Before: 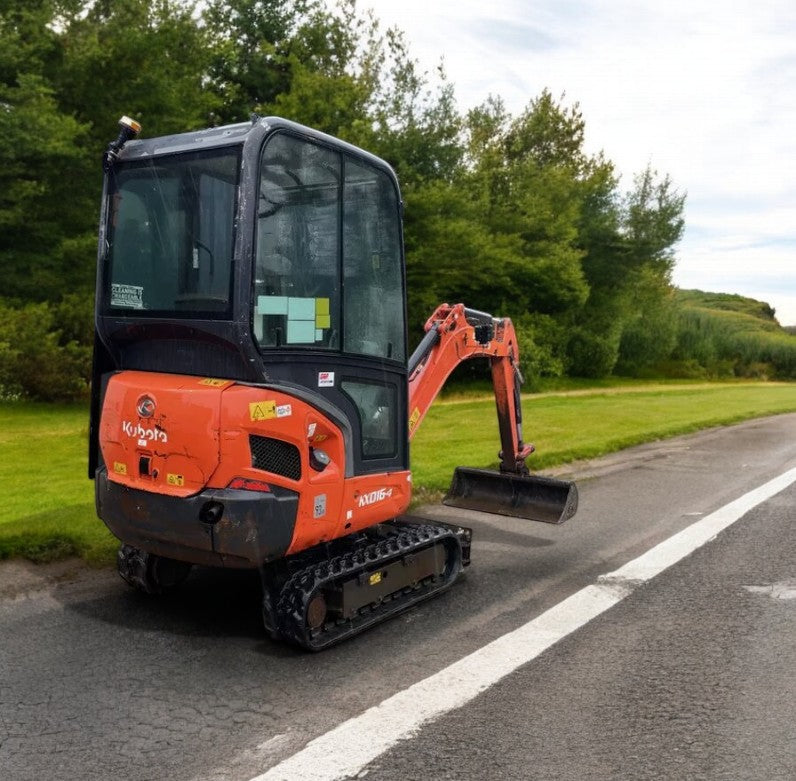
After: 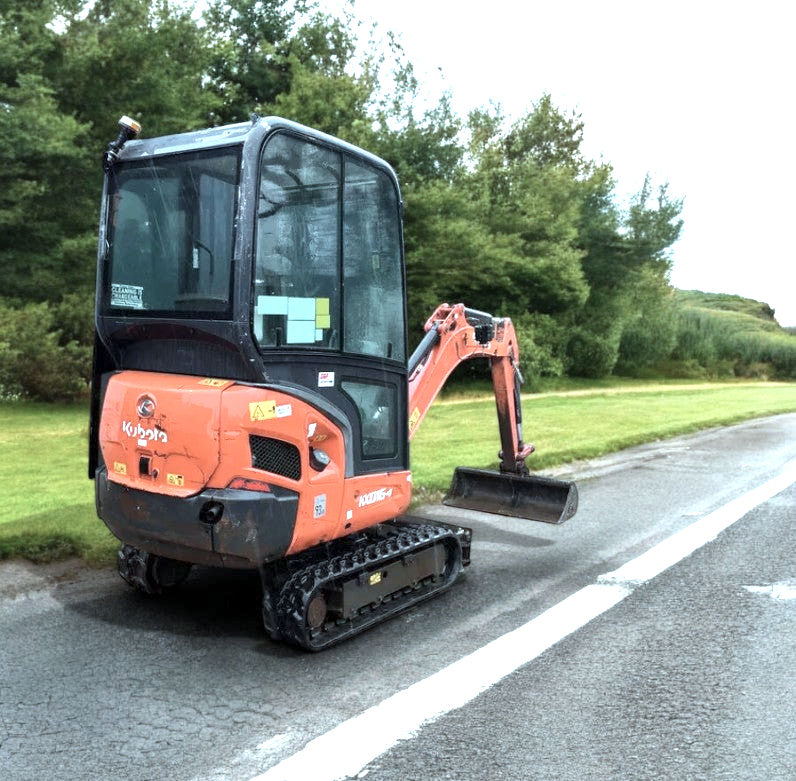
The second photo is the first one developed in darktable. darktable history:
color correction: highlights a* -12.64, highlights b* -18.1, saturation 0.7
local contrast: mode bilateral grid, contrast 20, coarseness 50, detail 120%, midtone range 0.2
exposure: black level correction 0, exposure 1.2 EV, compensate exposure bias true, compensate highlight preservation false
